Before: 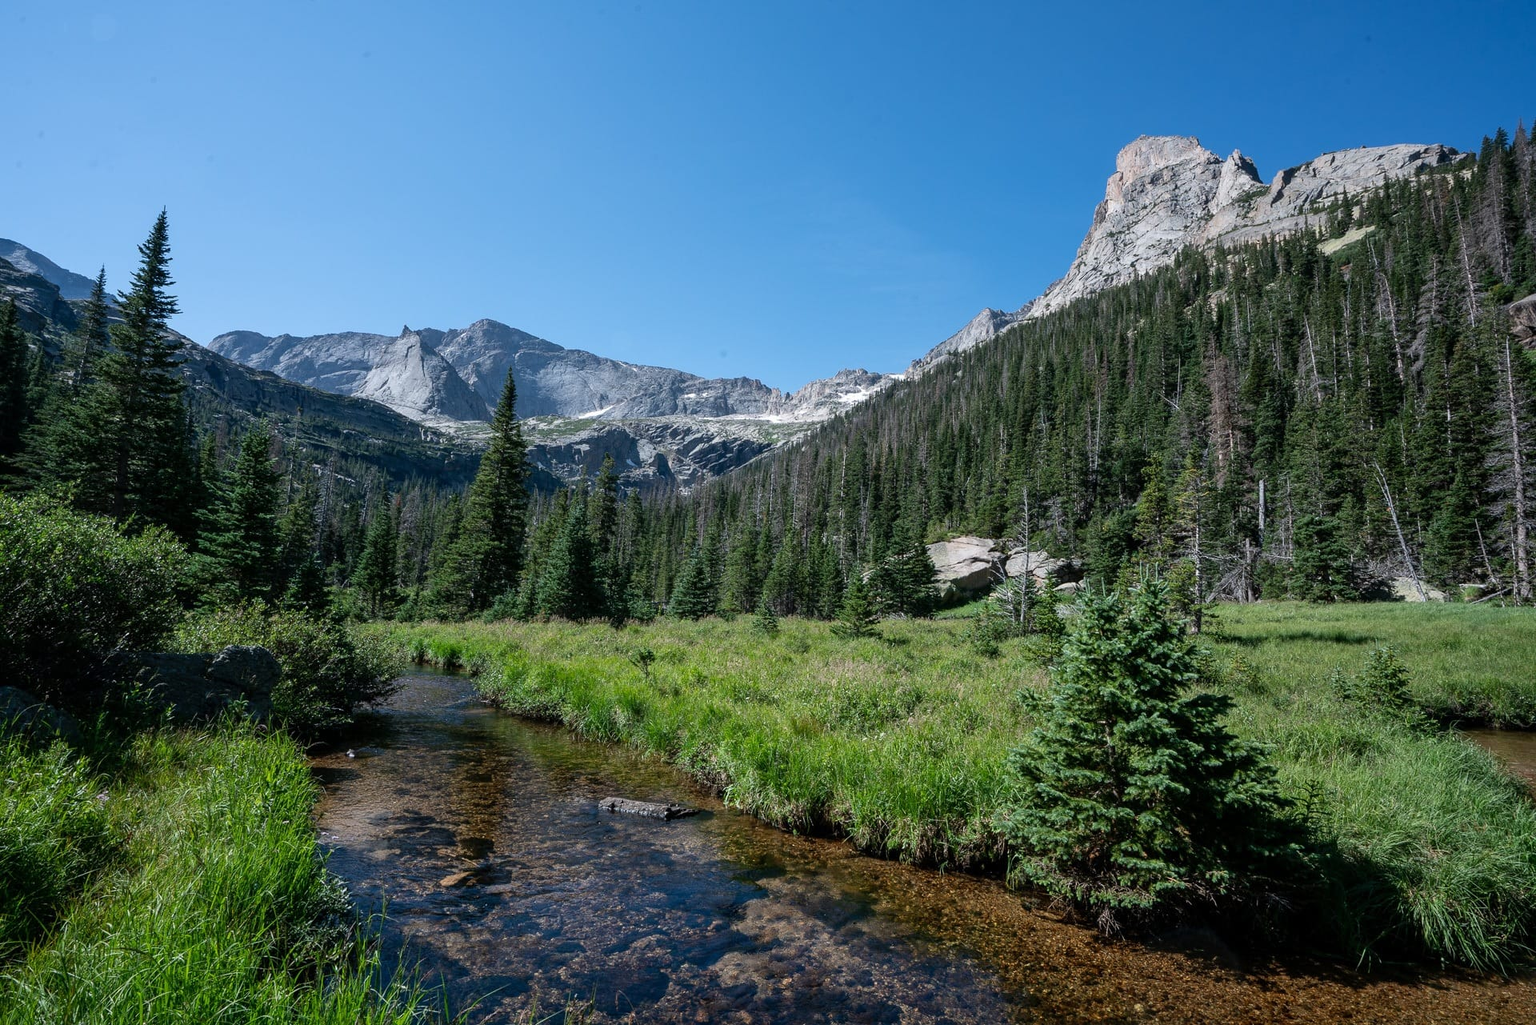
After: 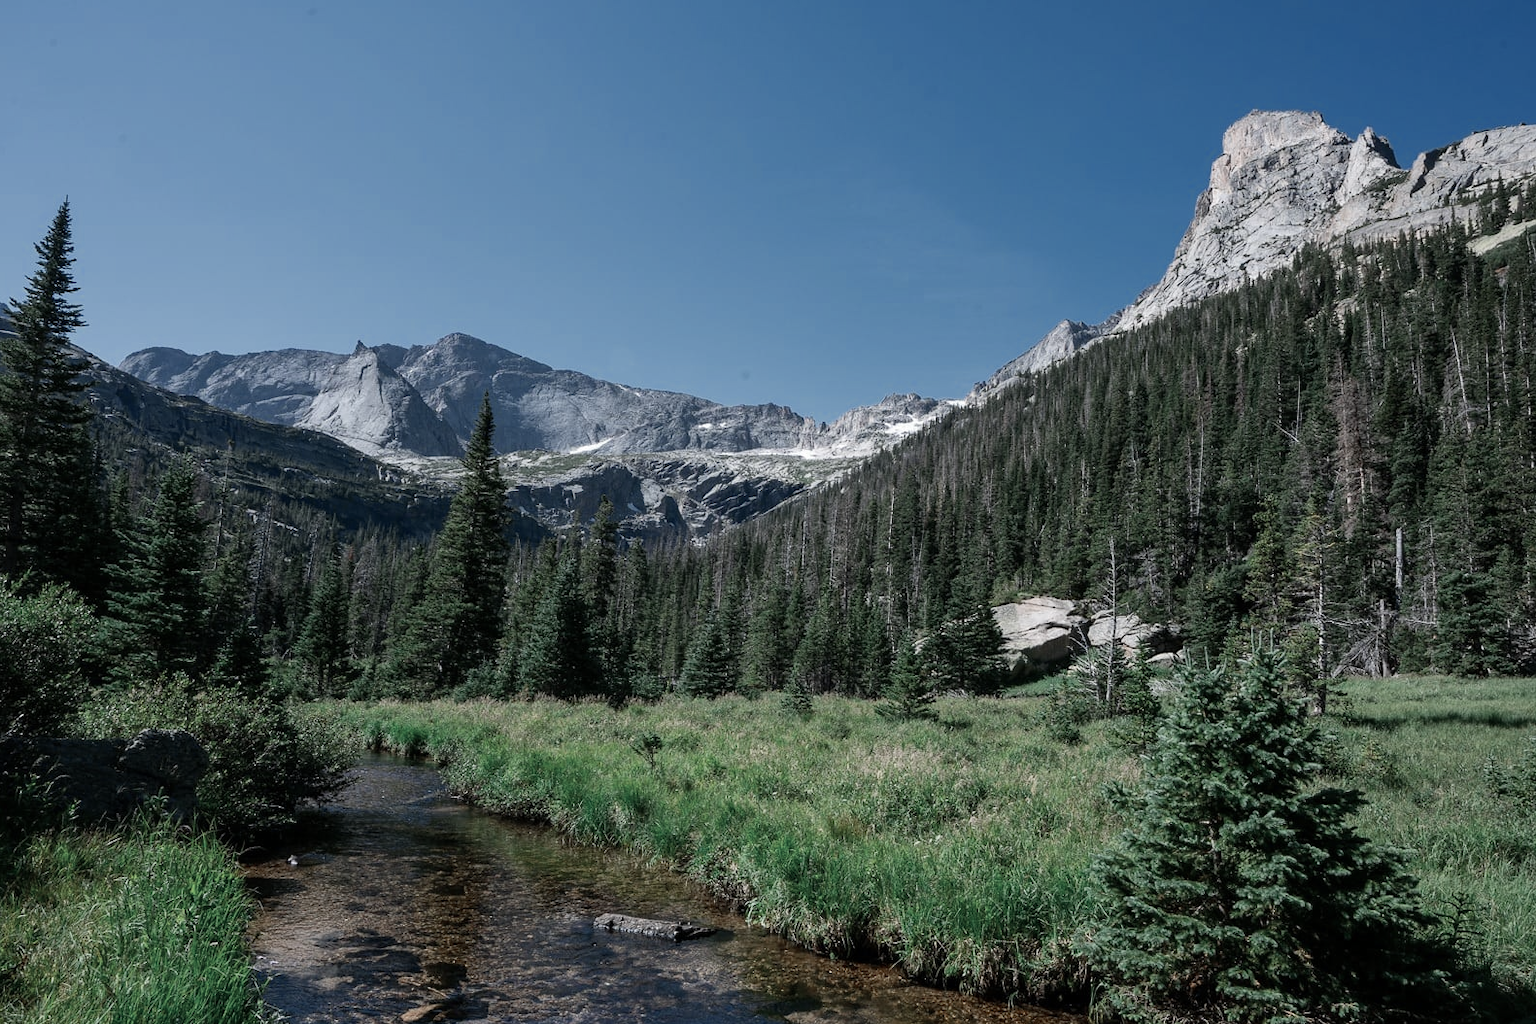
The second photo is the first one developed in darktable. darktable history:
color zones: curves: ch0 [(0, 0.5) (0.125, 0.4) (0.25, 0.5) (0.375, 0.4) (0.5, 0.4) (0.625, 0.35) (0.75, 0.35) (0.875, 0.5)]; ch1 [(0, 0.35) (0.125, 0.45) (0.25, 0.35) (0.375, 0.35) (0.5, 0.35) (0.625, 0.35) (0.75, 0.45) (0.875, 0.35)]; ch2 [(0, 0.6) (0.125, 0.5) (0.25, 0.5) (0.375, 0.6) (0.5, 0.6) (0.625, 0.5) (0.75, 0.5) (0.875, 0.5)], mix 24.83%
contrast brightness saturation: contrast 0.108, saturation -0.162
crop and rotate: left 7.142%, top 4.432%, right 10.513%, bottom 13.177%
